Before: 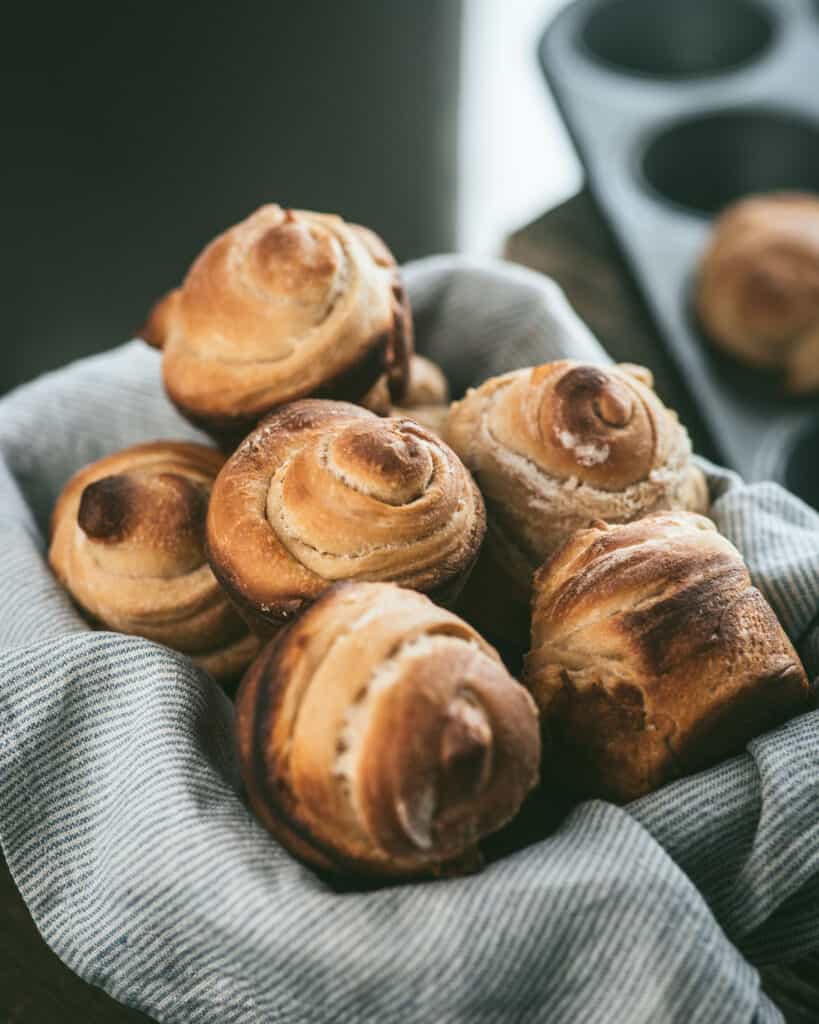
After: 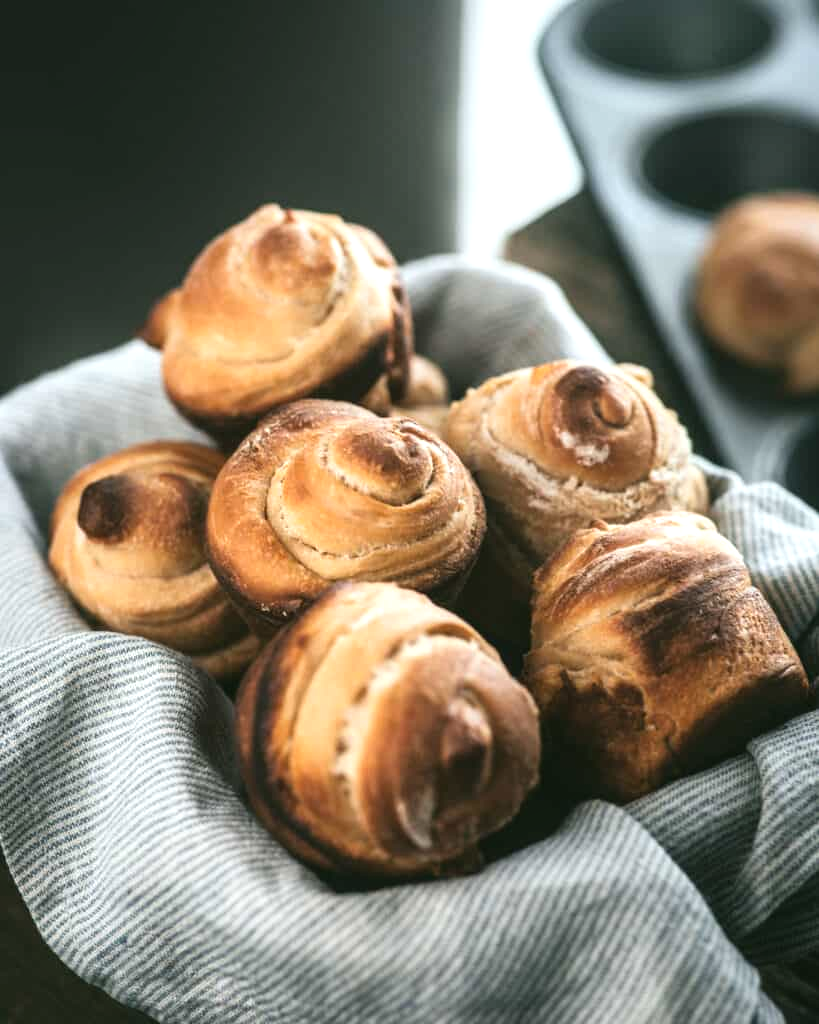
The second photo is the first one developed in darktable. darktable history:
tone equalizer: -8 EV -0.396 EV, -7 EV -0.41 EV, -6 EV -0.312 EV, -5 EV -0.251 EV, -3 EV 0.203 EV, -2 EV 0.313 EV, -1 EV 0.39 EV, +0 EV 0.446 EV
sharpen: radius 2.88, amount 0.866, threshold 47.188
